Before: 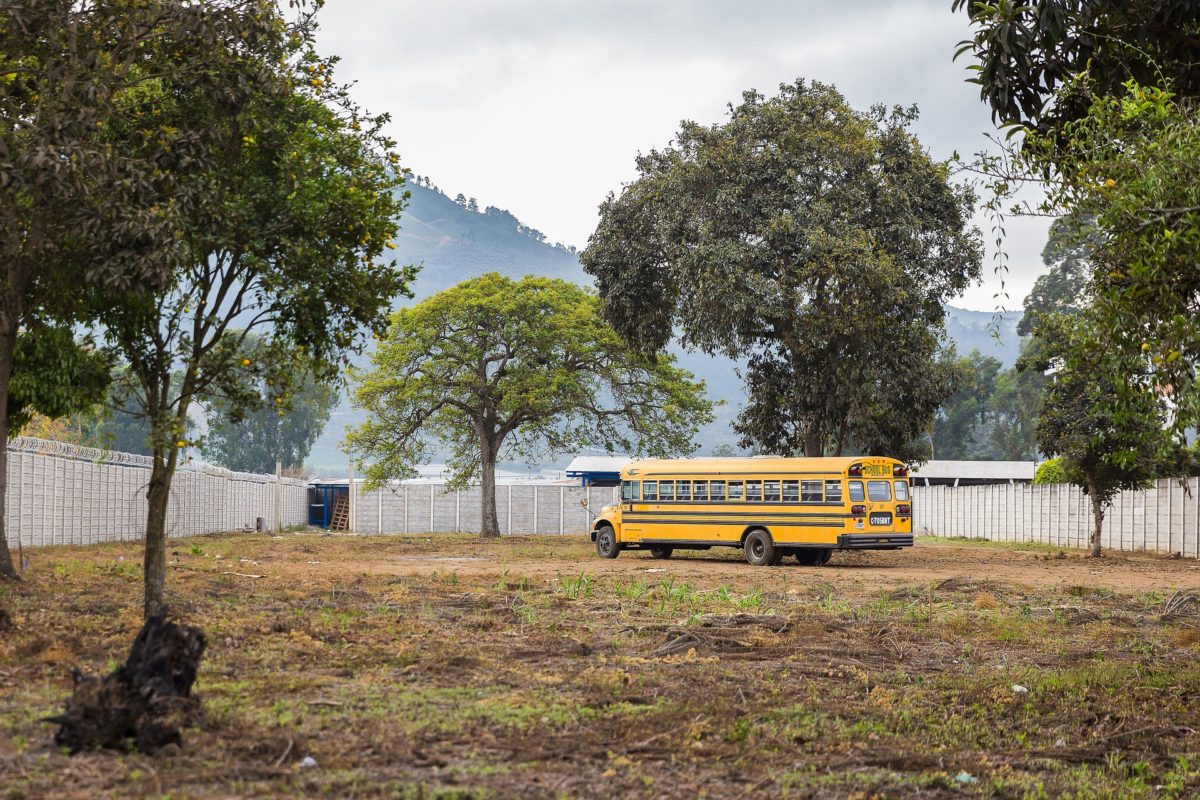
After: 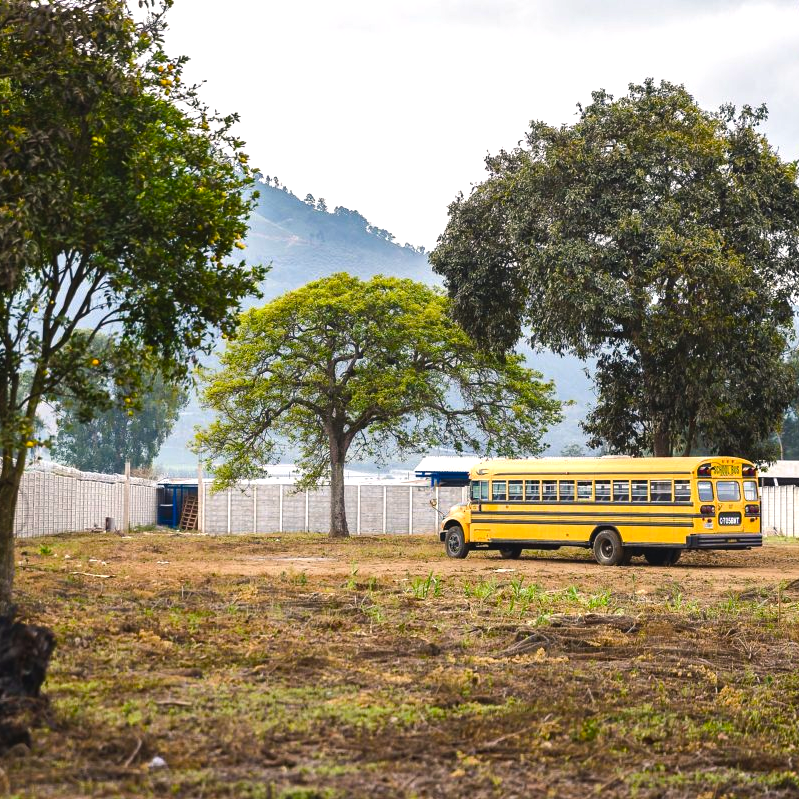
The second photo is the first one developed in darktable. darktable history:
color balance rgb: shadows lift › chroma 1%, shadows lift › hue 217.2°, power › hue 310.8°, highlights gain › chroma 1%, highlights gain › hue 54°, global offset › luminance 0.5%, global offset › hue 171.6°, perceptual saturation grading › global saturation 14.09%, perceptual saturation grading › highlights -25%, perceptual saturation grading › shadows 30%, perceptual brilliance grading › highlights 13.42%, perceptual brilliance grading › mid-tones 8.05%, perceptual brilliance grading › shadows -17.45%, global vibrance 25%
crop and rotate: left 12.648%, right 20.685%
